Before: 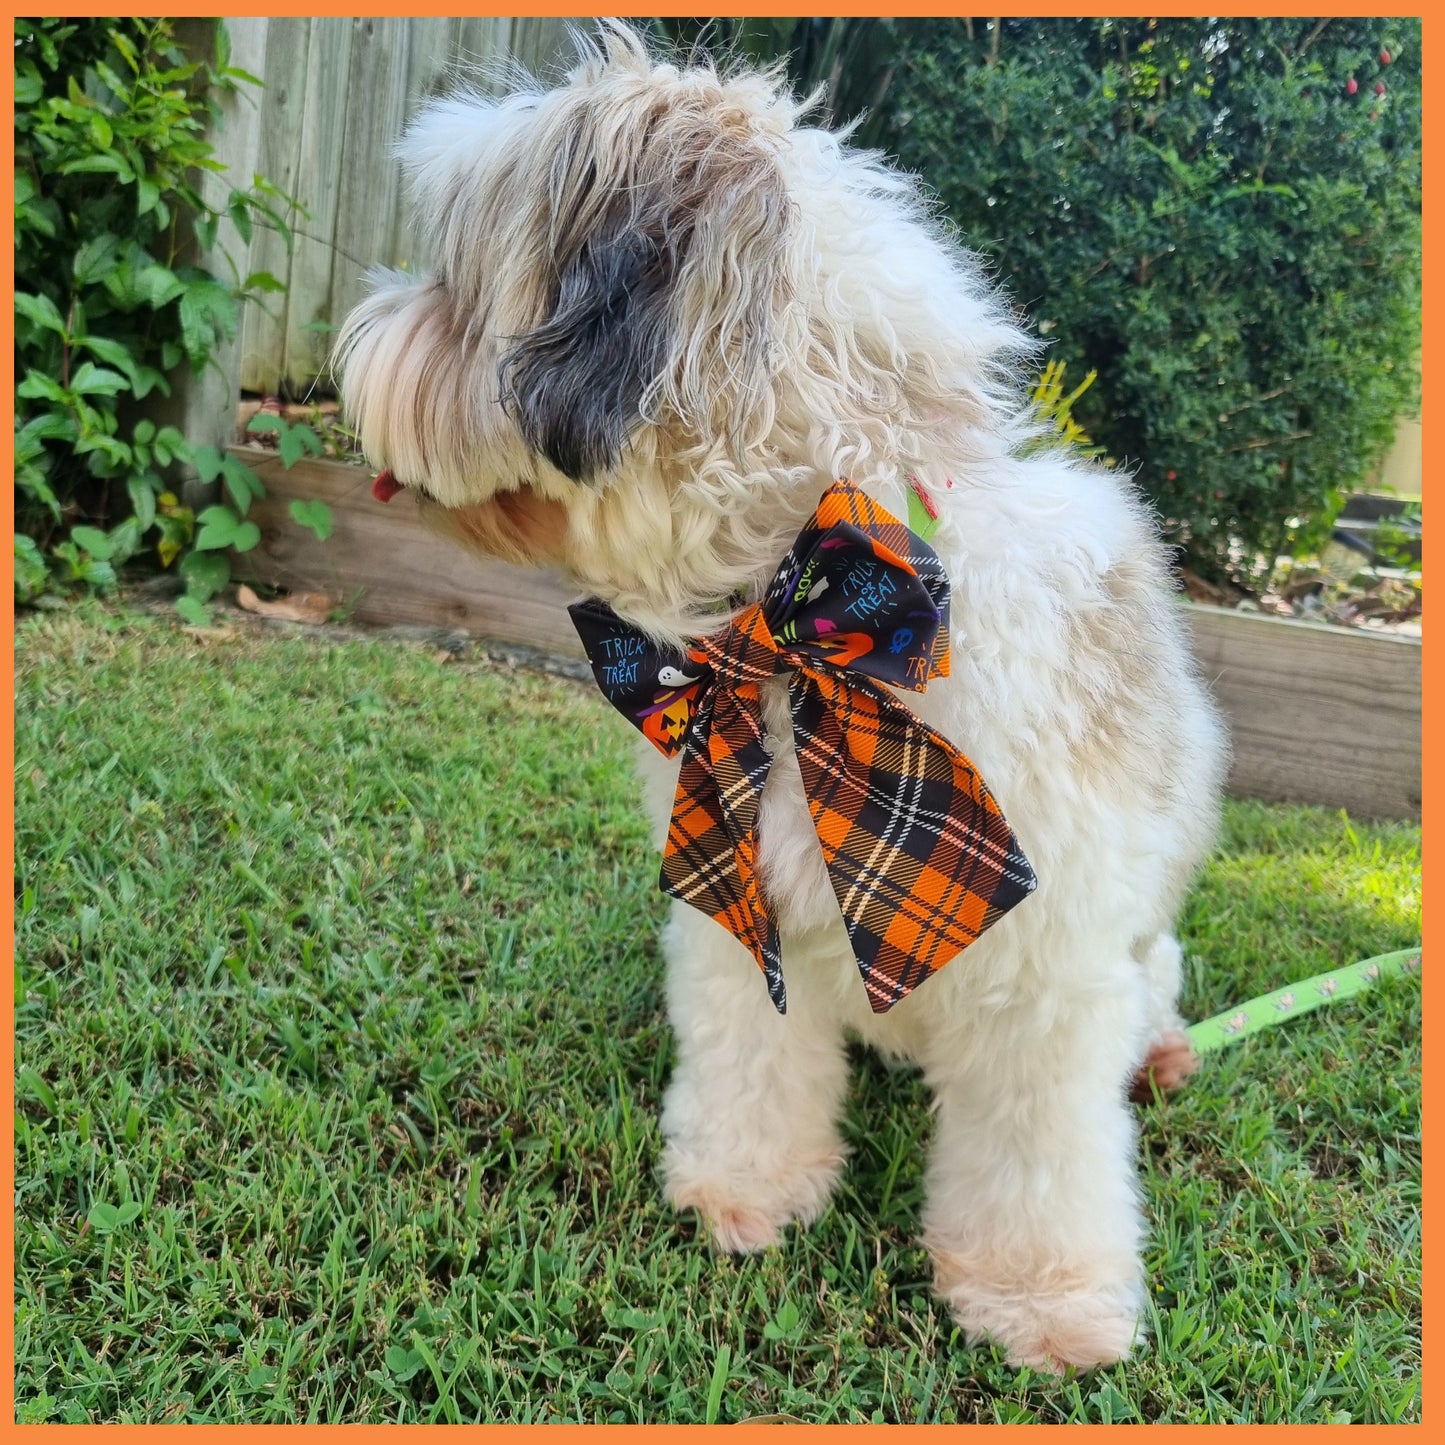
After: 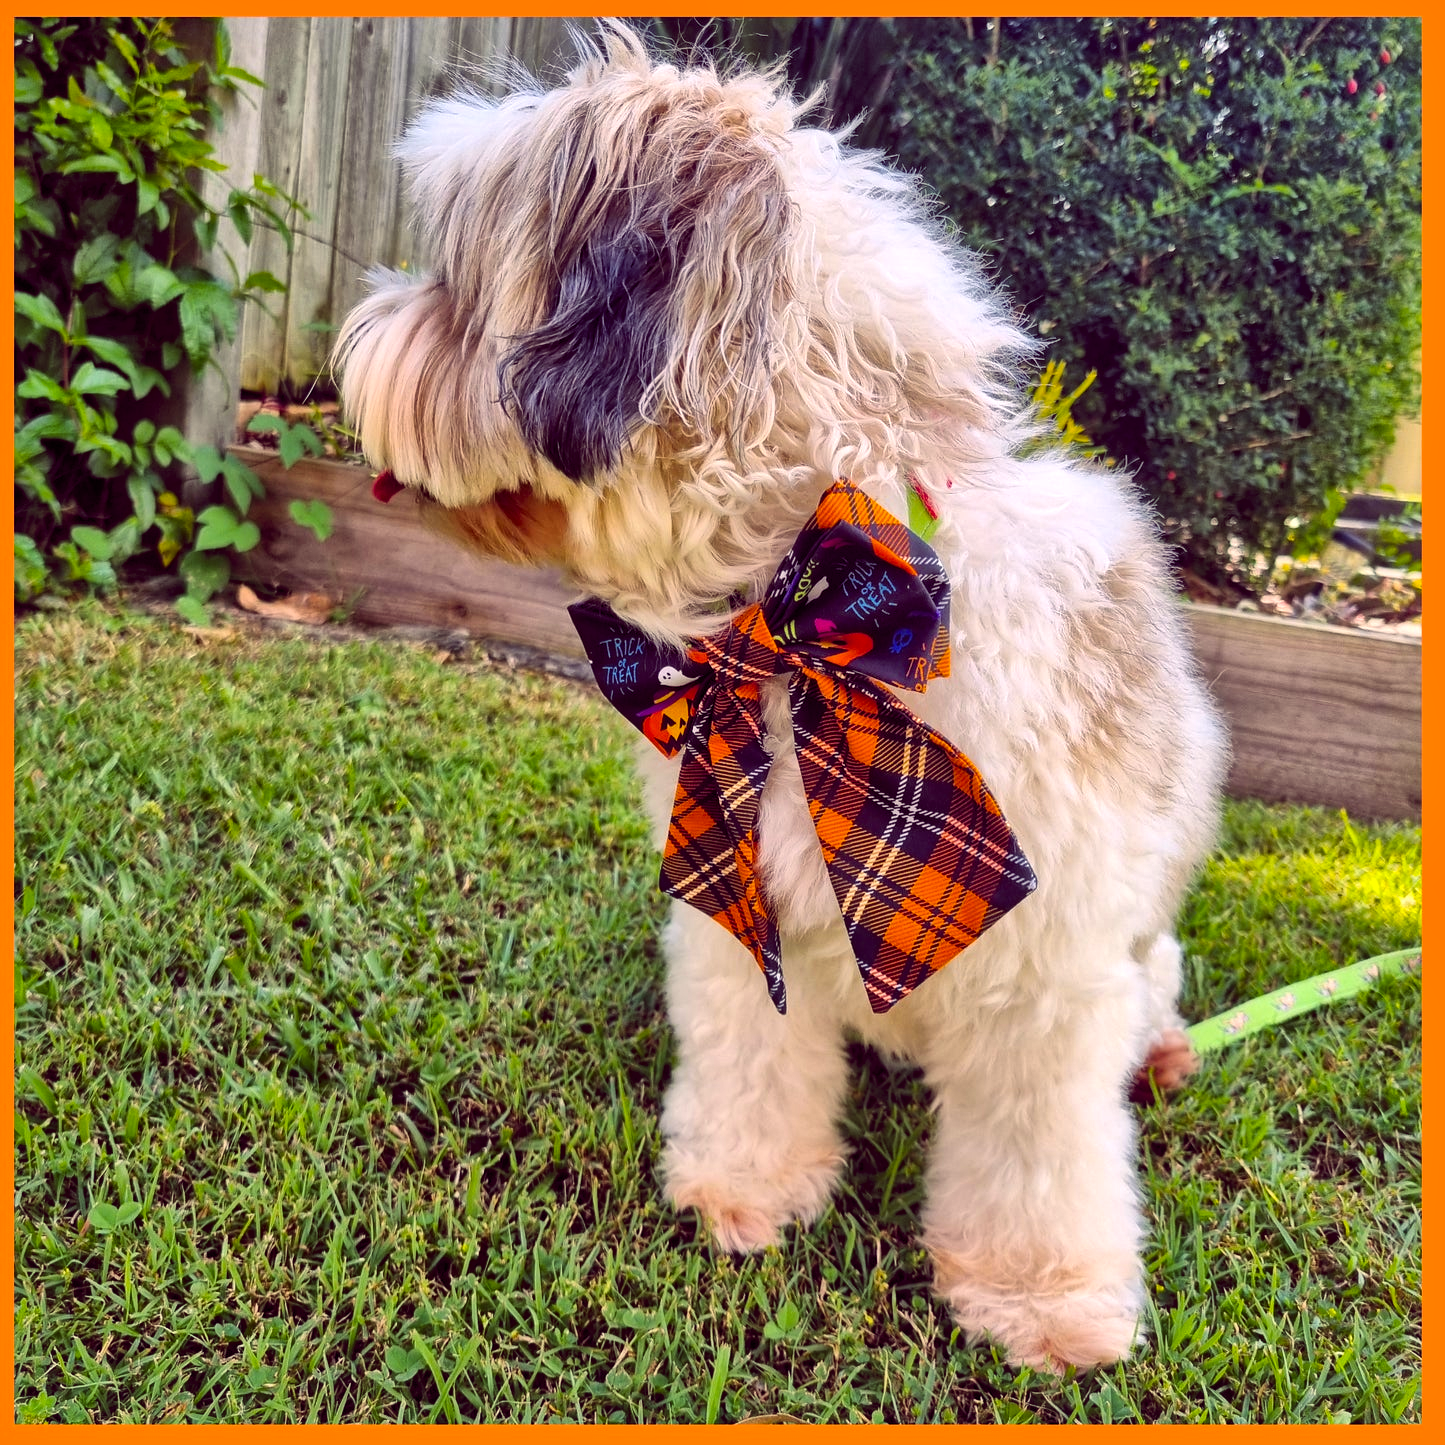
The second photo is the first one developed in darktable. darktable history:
color balance rgb: shadows lift › chroma 6.43%, shadows lift › hue 305.74°, highlights gain › chroma 2.43%, highlights gain › hue 35.74°, global offset › chroma 0.28%, global offset › hue 320.29°, linear chroma grading › global chroma 5.5%, perceptual saturation grading › global saturation 30%, contrast 5.15%
local contrast: mode bilateral grid, contrast 25, coarseness 47, detail 151%, midtone range 0.2
